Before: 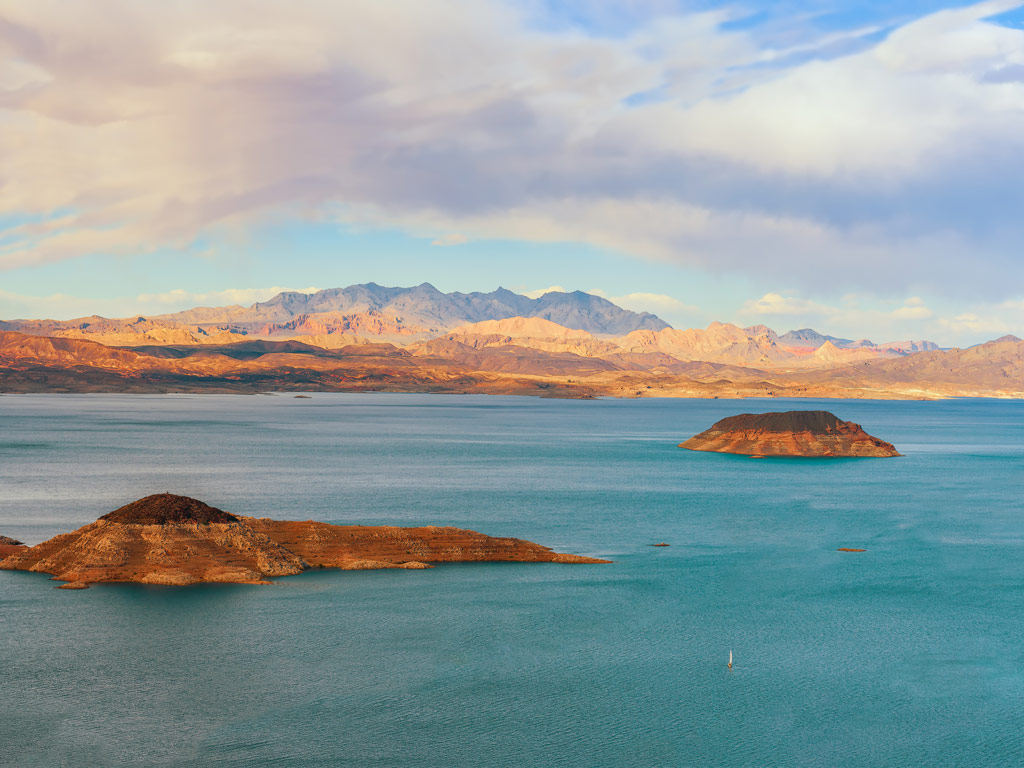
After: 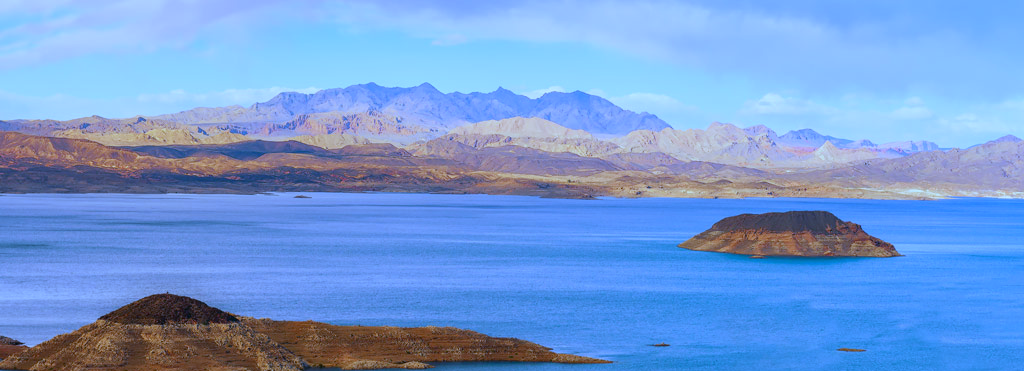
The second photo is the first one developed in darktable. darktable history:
white balance: red 0.766, blue 1.537
crop and rotate: top 26.056%, bottom 25.543%
